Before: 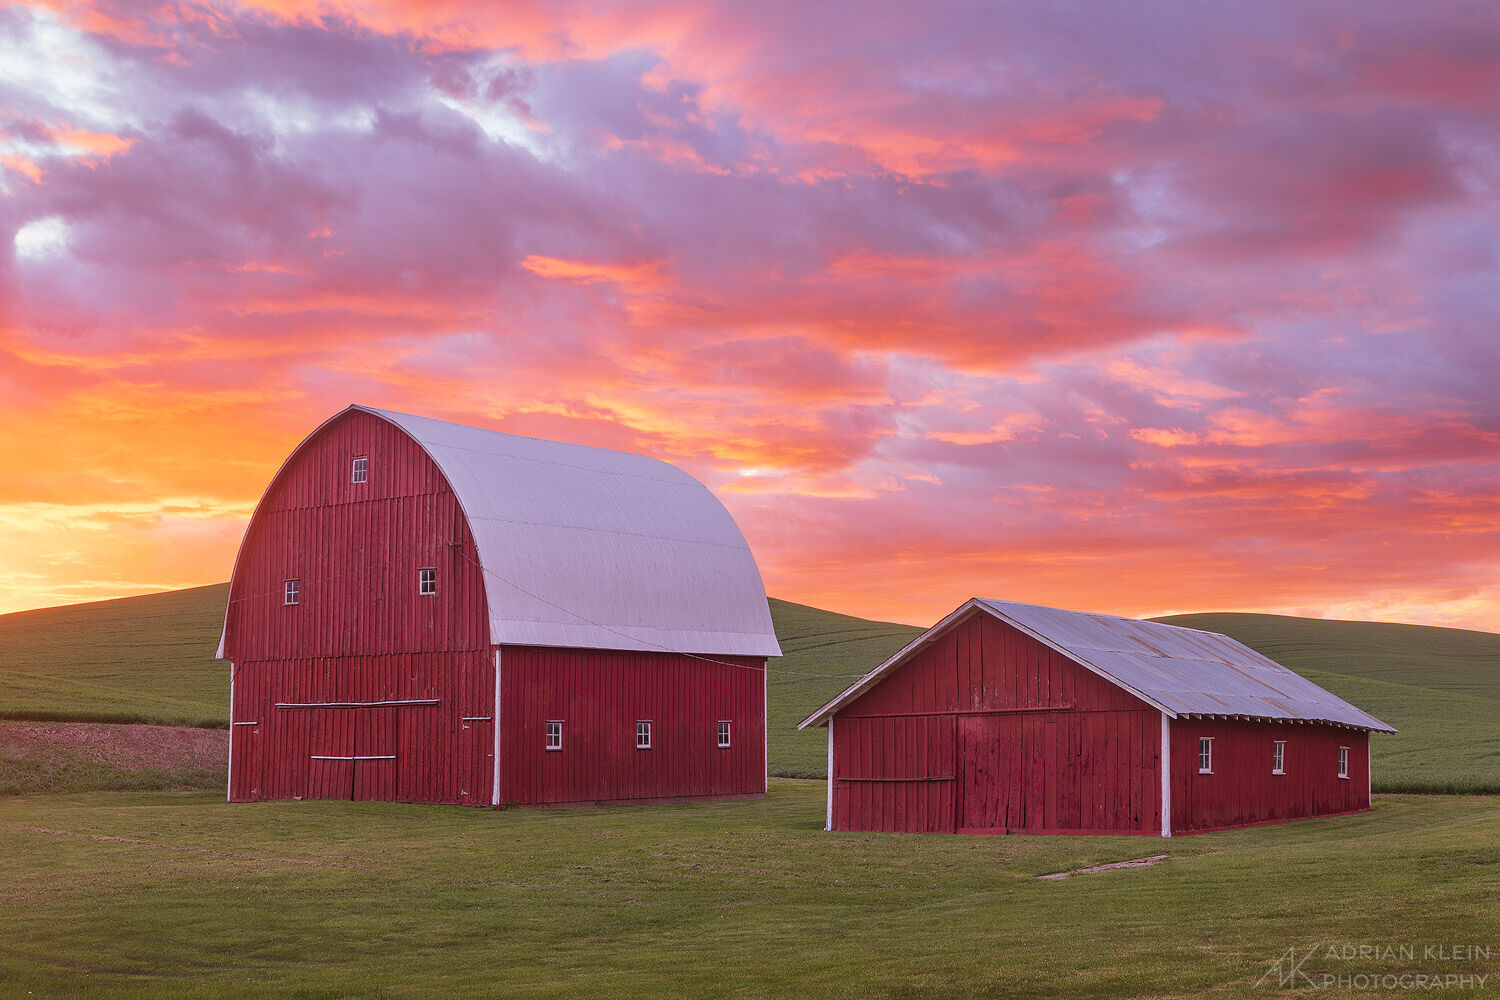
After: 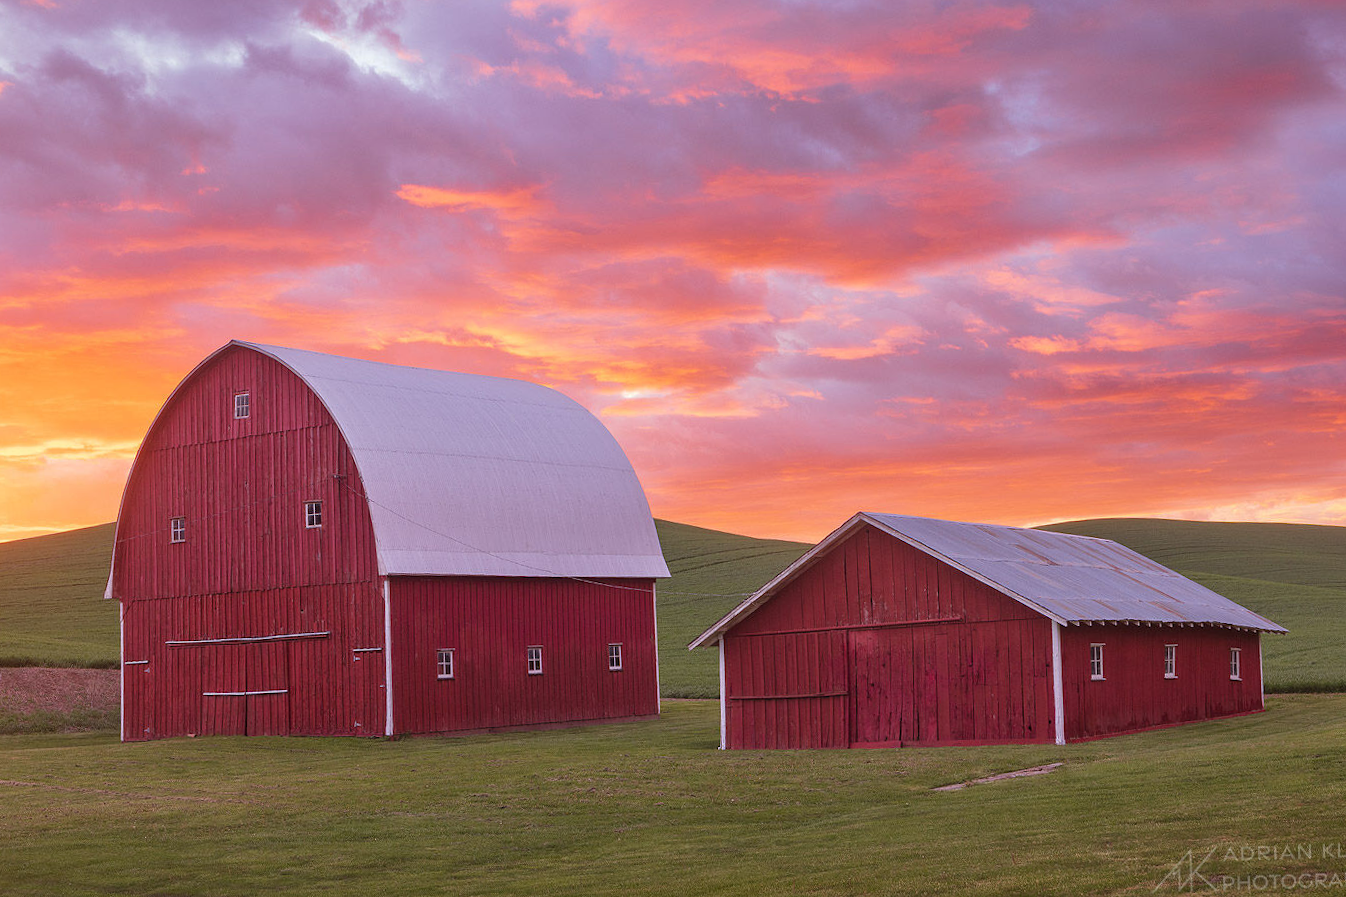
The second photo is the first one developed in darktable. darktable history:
crop and rotate: angle 1.96°, left 5.673%, top 5.673%
exposure: compensate highlight preservation false
